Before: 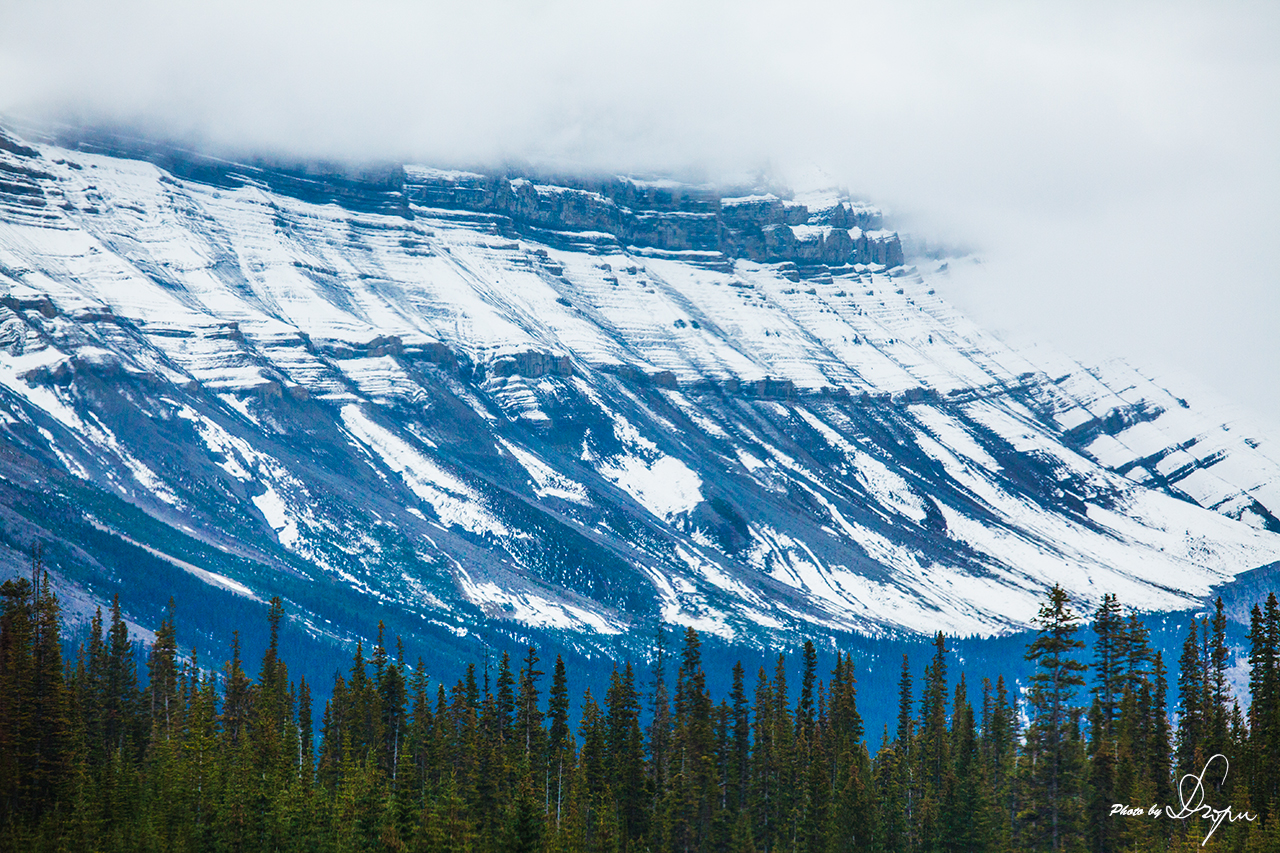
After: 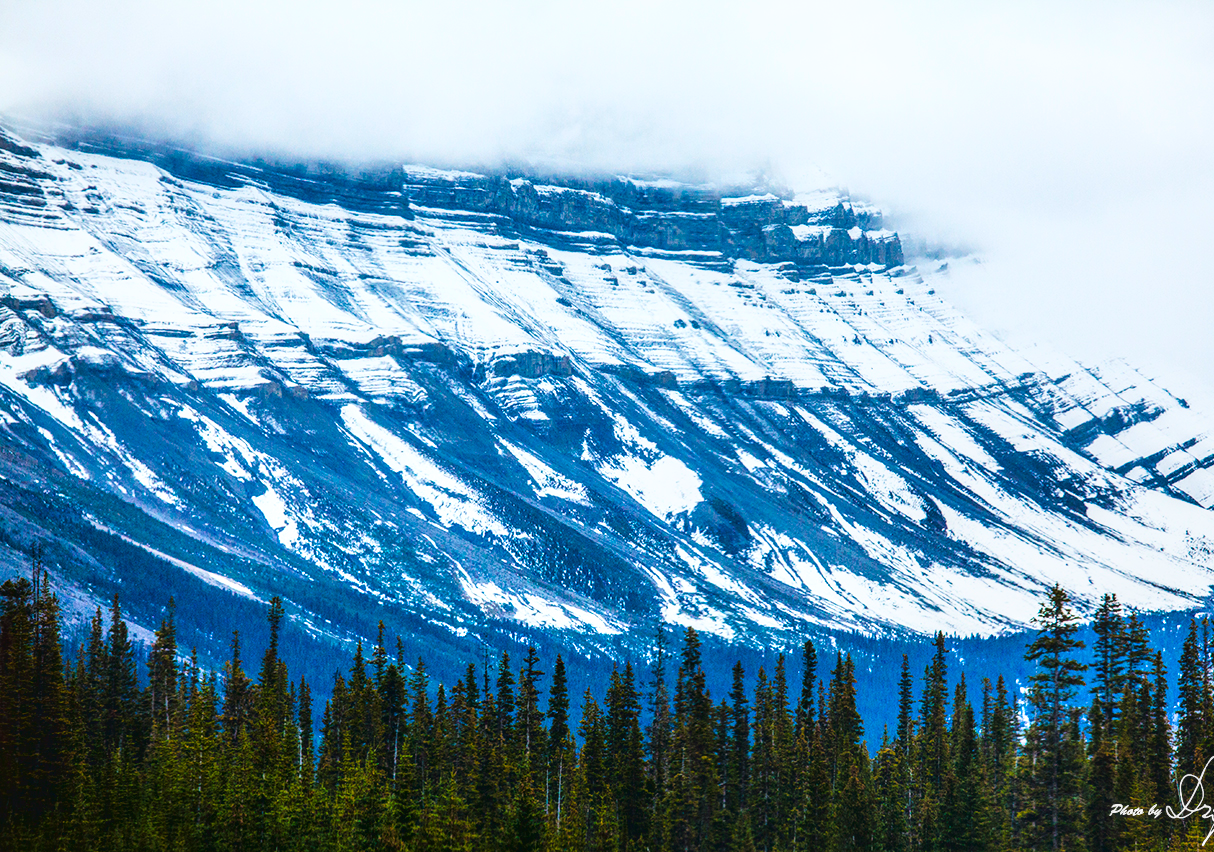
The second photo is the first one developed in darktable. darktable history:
crop and rotate: left 0%, right 5.122%
tone curve: curves: ch0 [(0, 0) (0.003, 0.047) (0.011, 0.047) (0.025, 0.047) (0.044, 0.049) (0.069, 0.051) (0.1, 0.062) (0.136, 0.086) (0.177, 0.125) (0.224, 0.178) (0.277, 0.246) (0.335, 0.324) (0.399, 0.407) (0.468, 0.48) (0.543, 0.57) (0.623, 0.675) (0.709, 0.772) (0.801, 0.876) (0.898, 0.963) (1, 1)], color space Lab, linked channels, preserve colors none
local contrast: on, module defaults
color balance rgb: linear chroma grading › global chroma 14.942%, perceptual saturation grading › global saturation 16.755%
